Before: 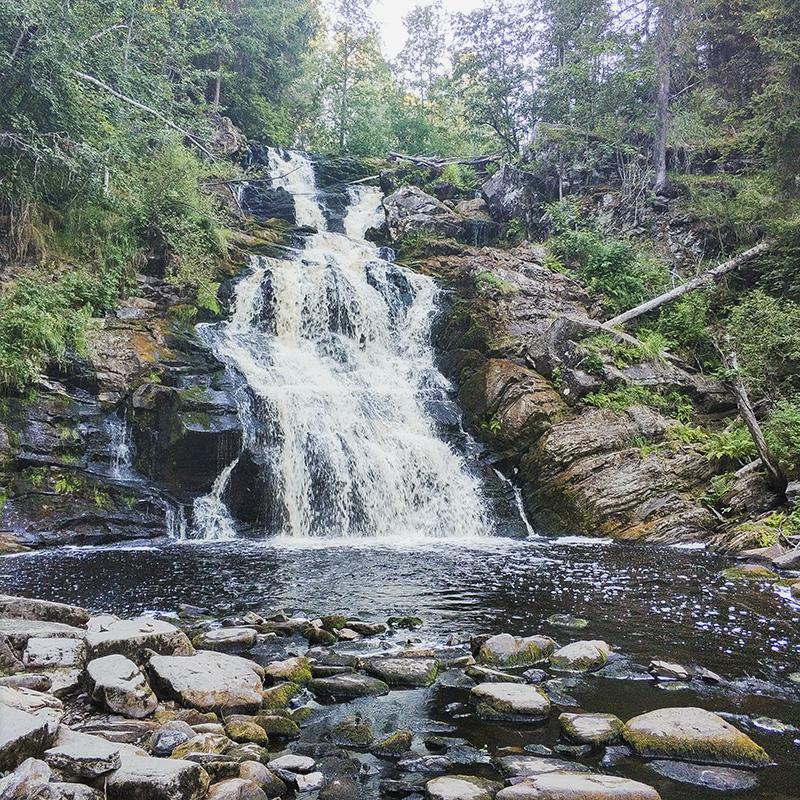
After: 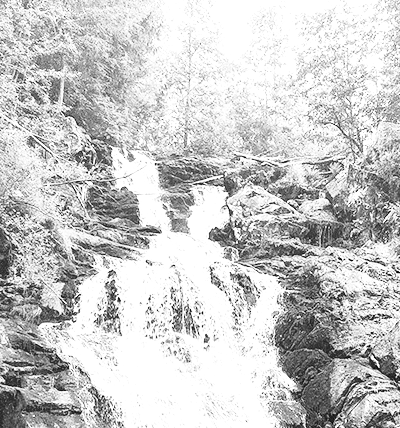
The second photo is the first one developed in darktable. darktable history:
monochrome: a -3.63, b -0.465
exposure: exposure 0.785 EV, compensate highlight preservation false
crop: left 19.556%, right 30.401%, bottom 46.458%
base curve: curves: ch0 [(0, 0) (0.036, 0.037) (0.121, 0.228) (0.46, 0.76) (0.859, 0.983) (1, 1)], preserve colors none
